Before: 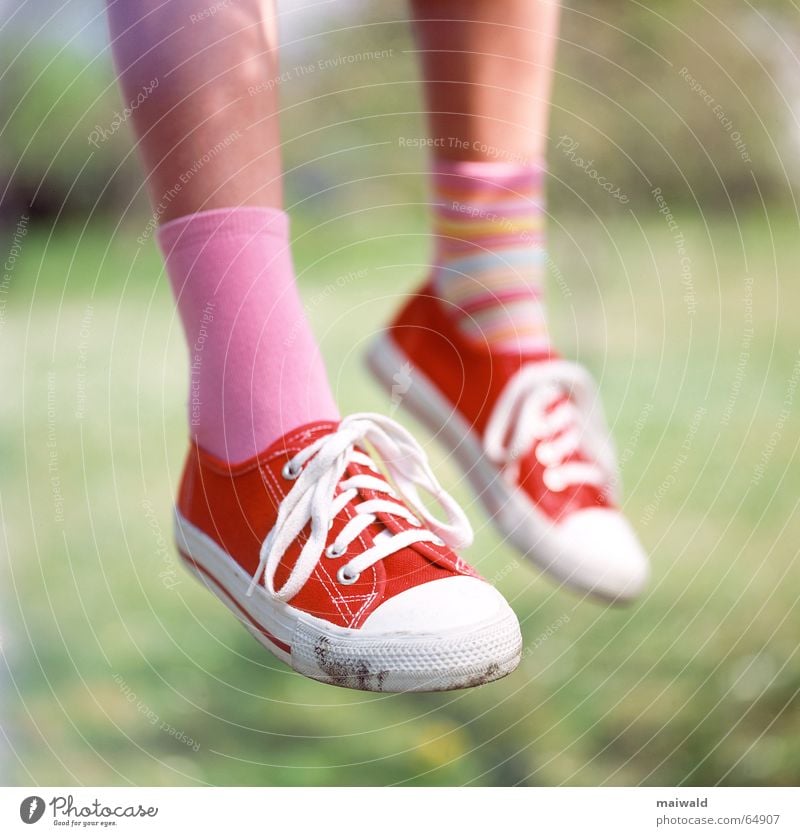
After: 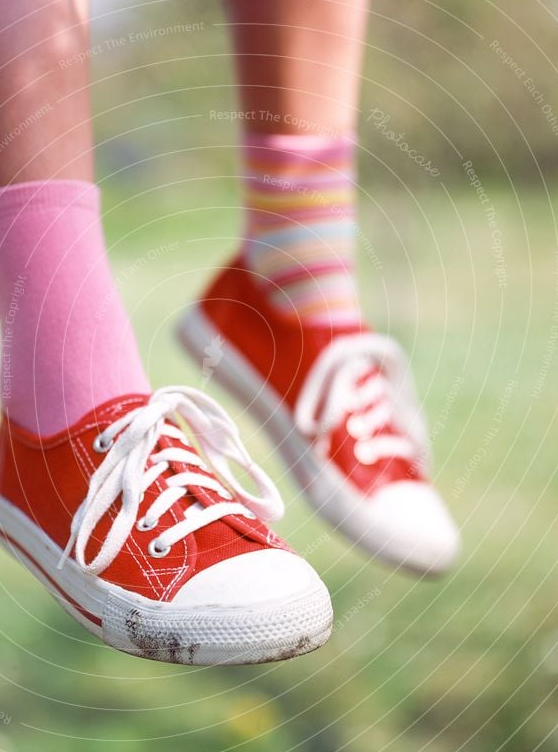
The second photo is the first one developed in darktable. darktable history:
crop and rotate: left 23.627%, top 3.337%, right 6.524%, bottom 6.708%
